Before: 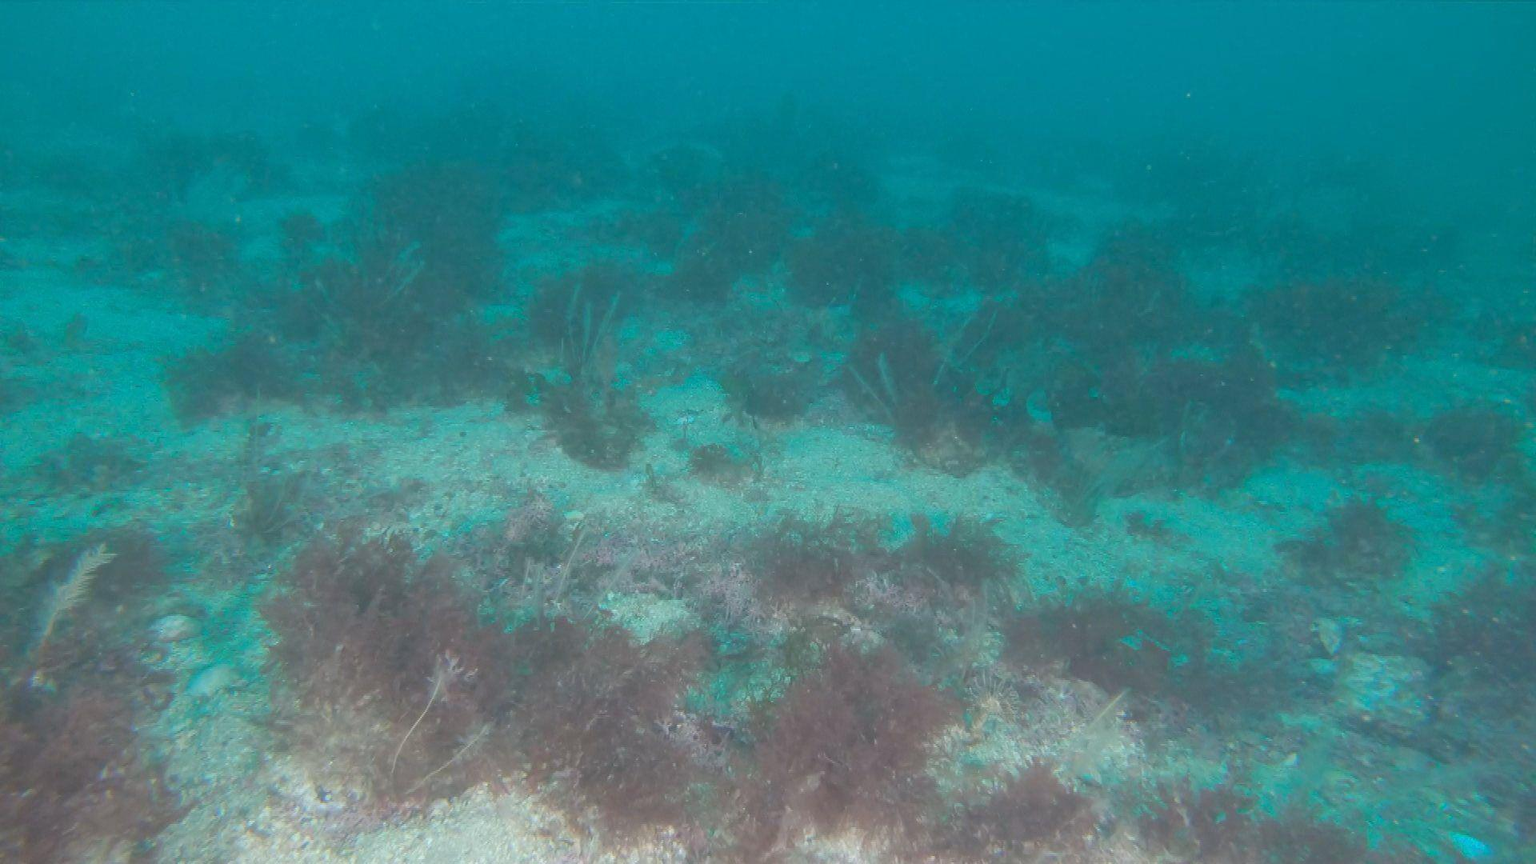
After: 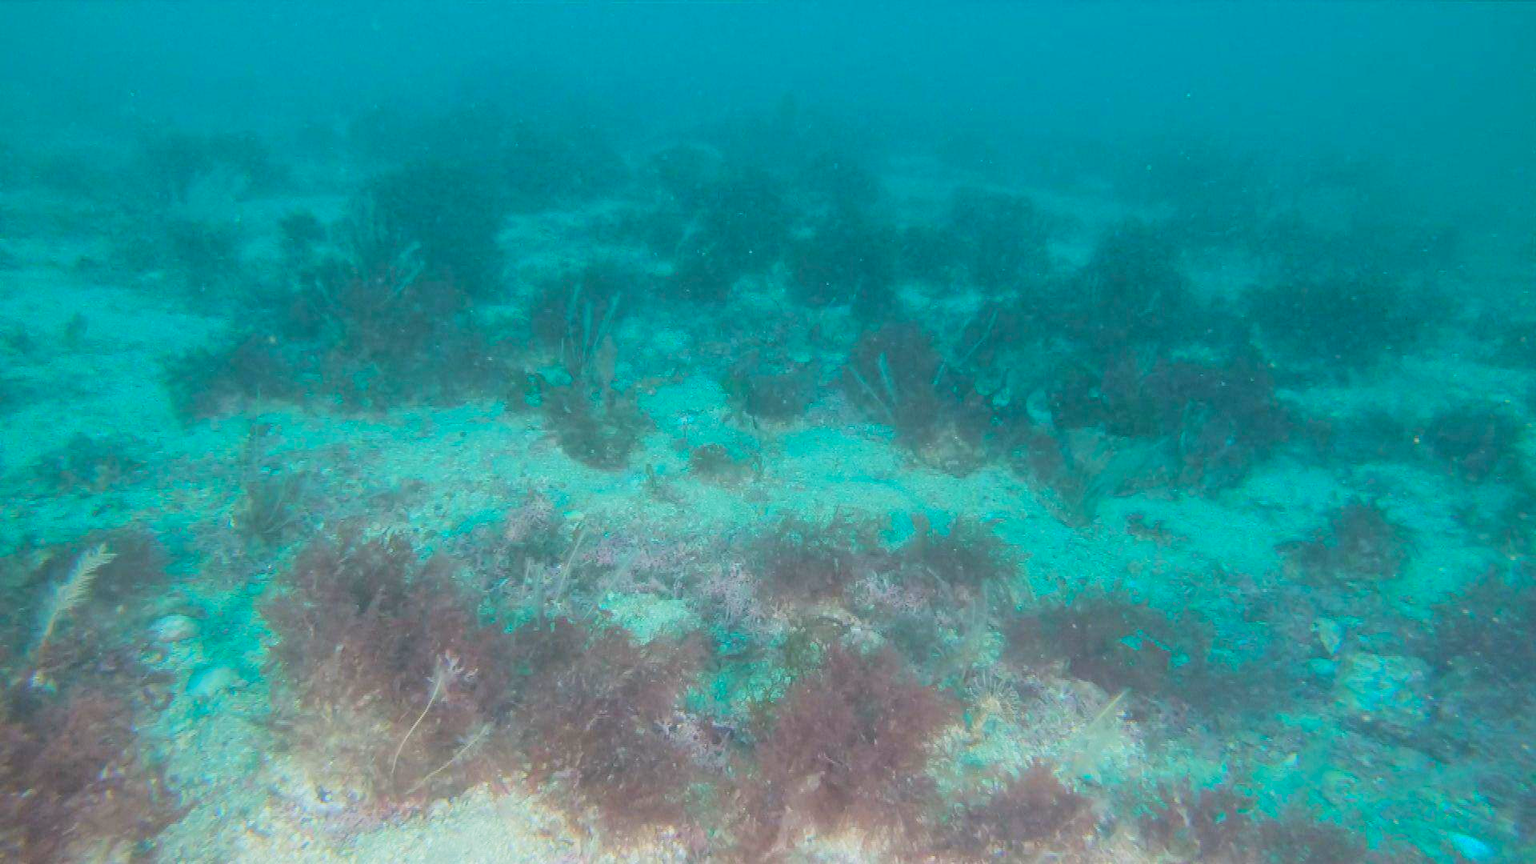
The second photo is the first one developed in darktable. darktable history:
velvia: on, module defaults
filmic rgb: black relative exposure -5 EV, white relative exposure 3.5 EV, hardness 3.19, contrast 1.4, highlights saturation mix -30%
contrast brightness saturation: brightness 0.09, saturation 0.19
